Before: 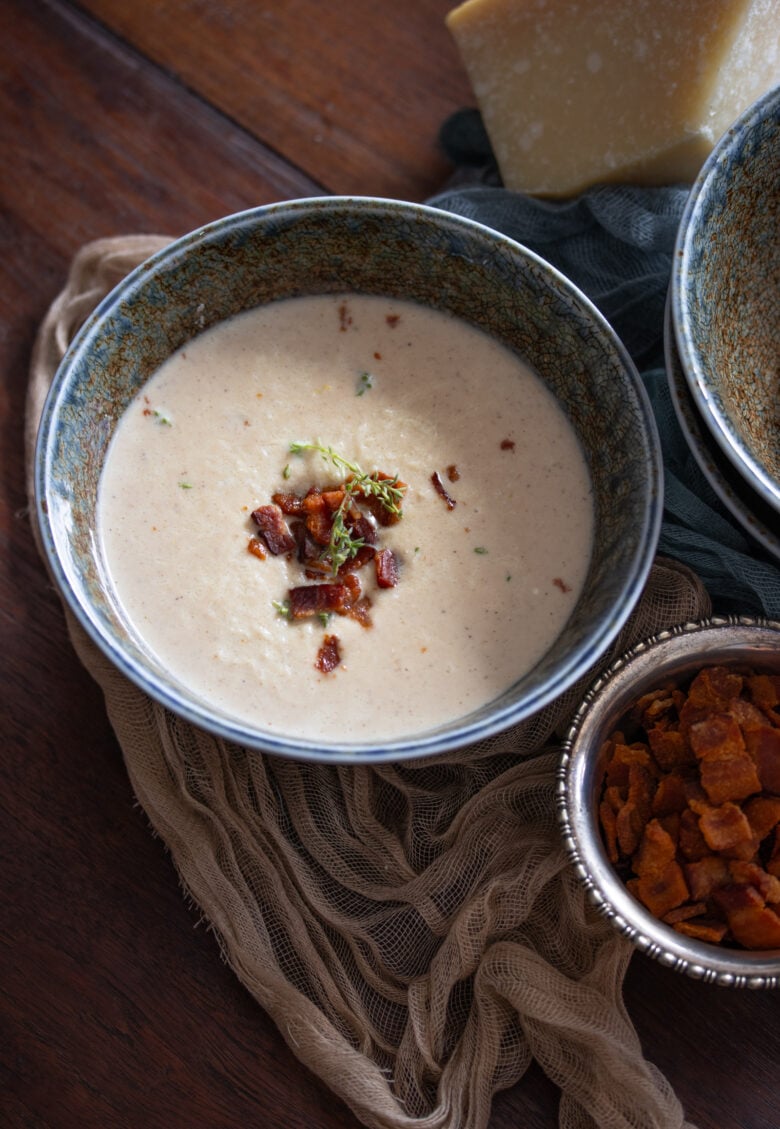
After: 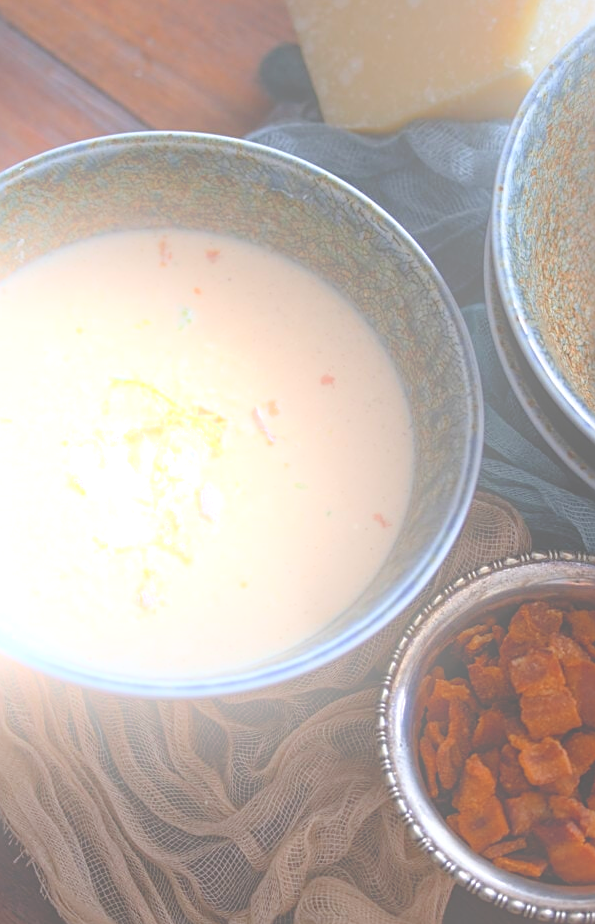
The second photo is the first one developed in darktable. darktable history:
white balance: red 0.988, blue 1.017
sharpen: on, module defaults
crop: left 23.095%, top 5.827%, bottom 11.854%
bloom: size 25%, threshold 5%, strength 90%
